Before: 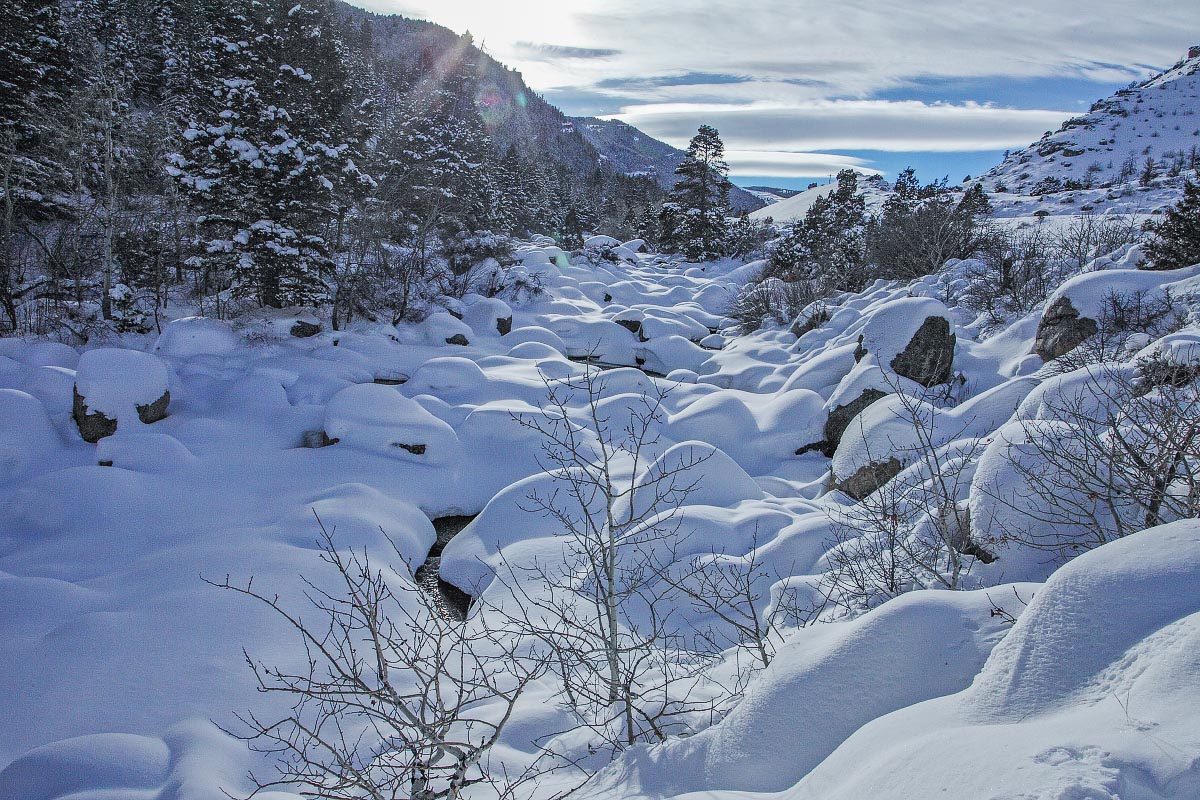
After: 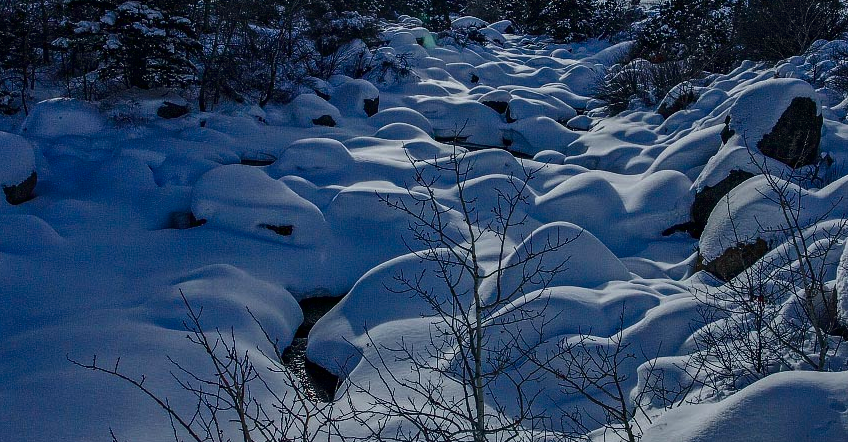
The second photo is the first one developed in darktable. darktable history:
crop: left 11.088%, top 27.386%, right 18.234%, bottom 17.264%
contrast brightness saturation: contrast 0.089, brightness -0.607, saturation 0.167
color zones: curves: ch1 [(0, 0.469) (0.01, 0.469) (0.12, 0.446) (0.248, 0.469) (0.5, 0.5) (0.748, 0.5) (0.99, 0.469) (1, 0.469)]
